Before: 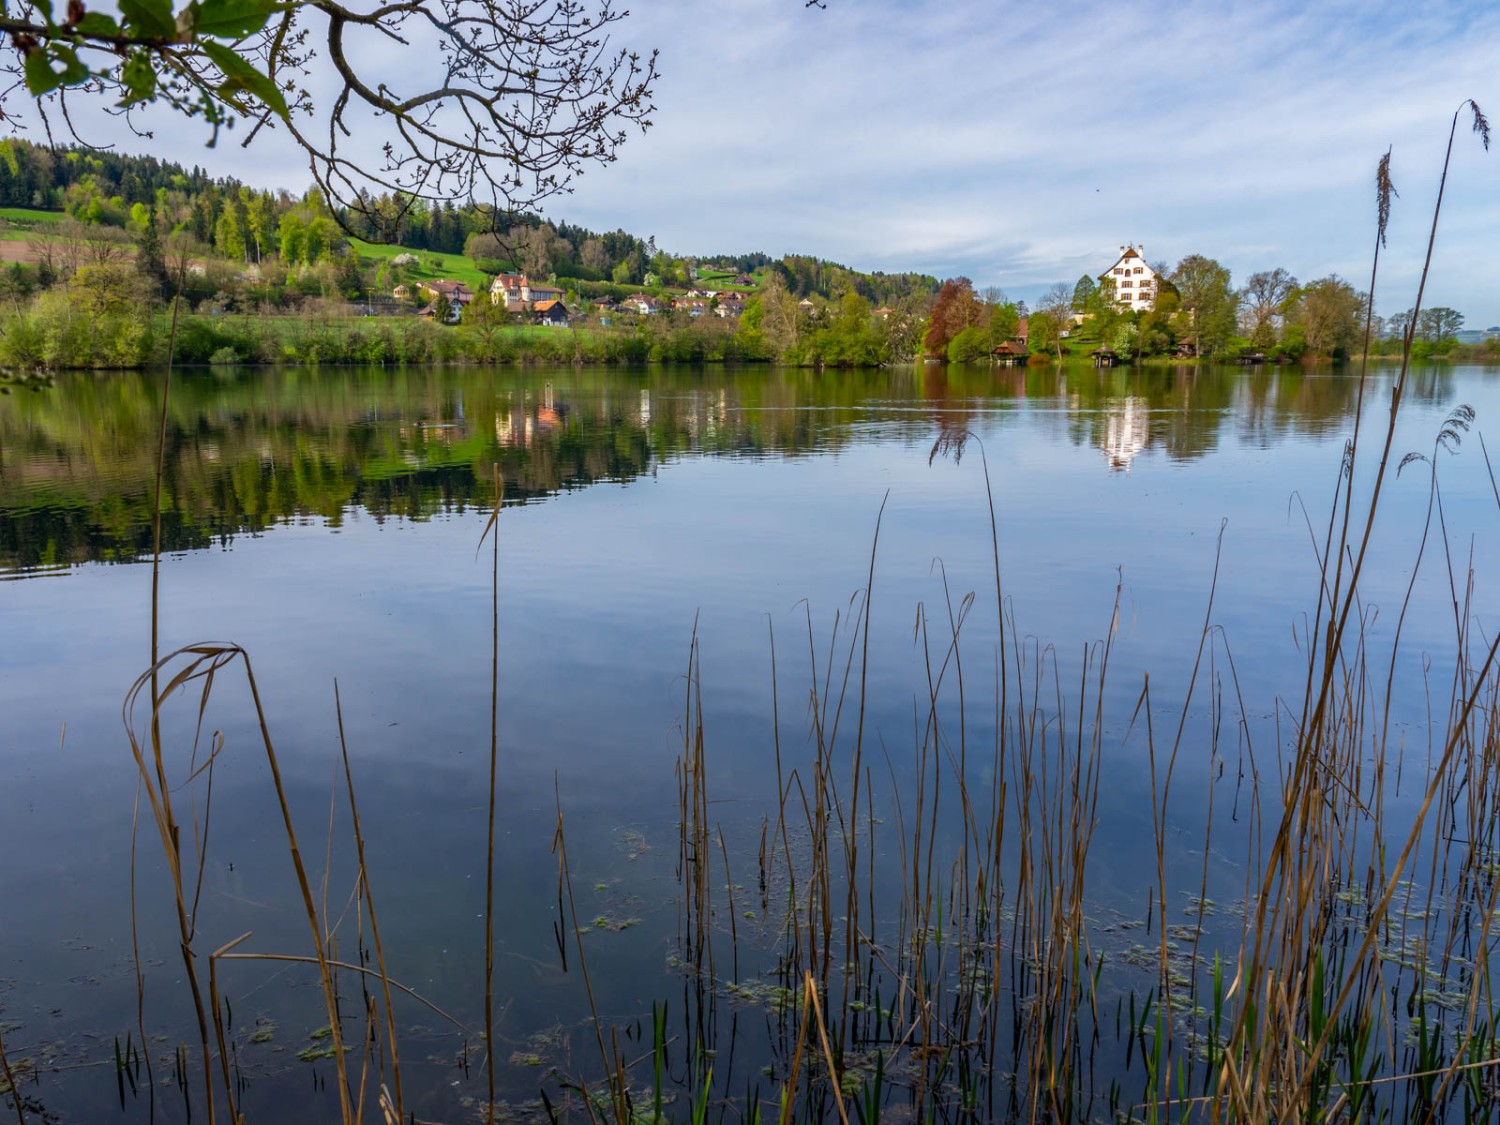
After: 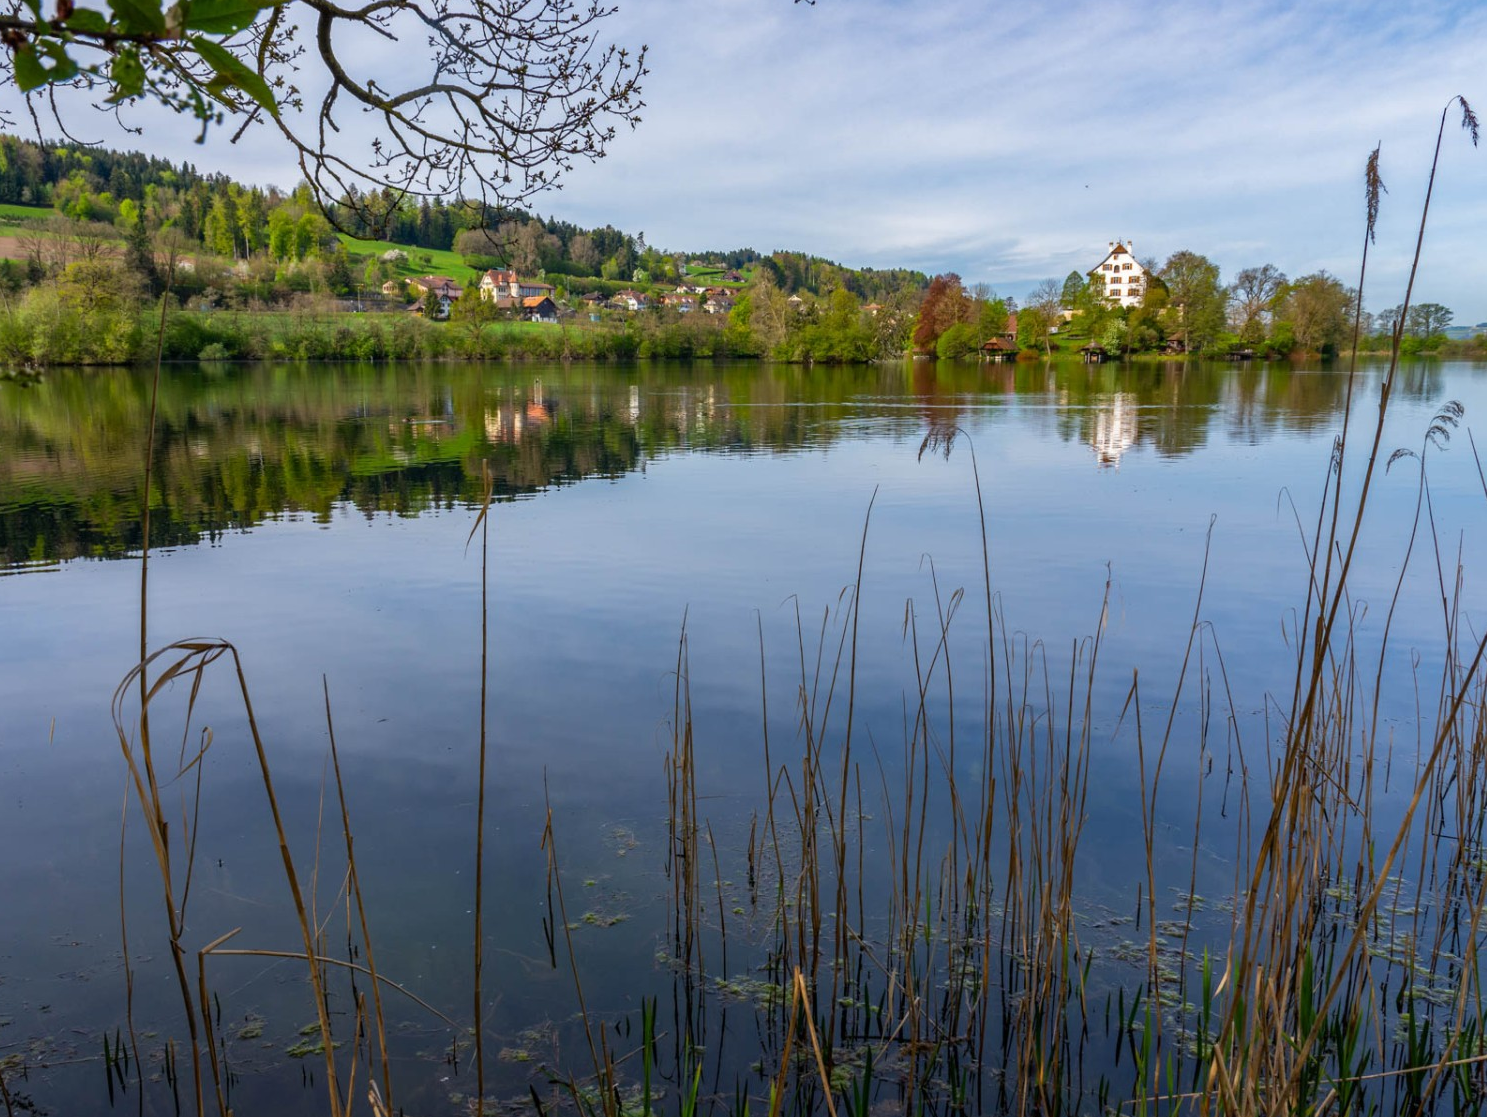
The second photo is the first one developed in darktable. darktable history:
crop and rotate: left 0.829%, top 0.364%, bottom 0.267%
